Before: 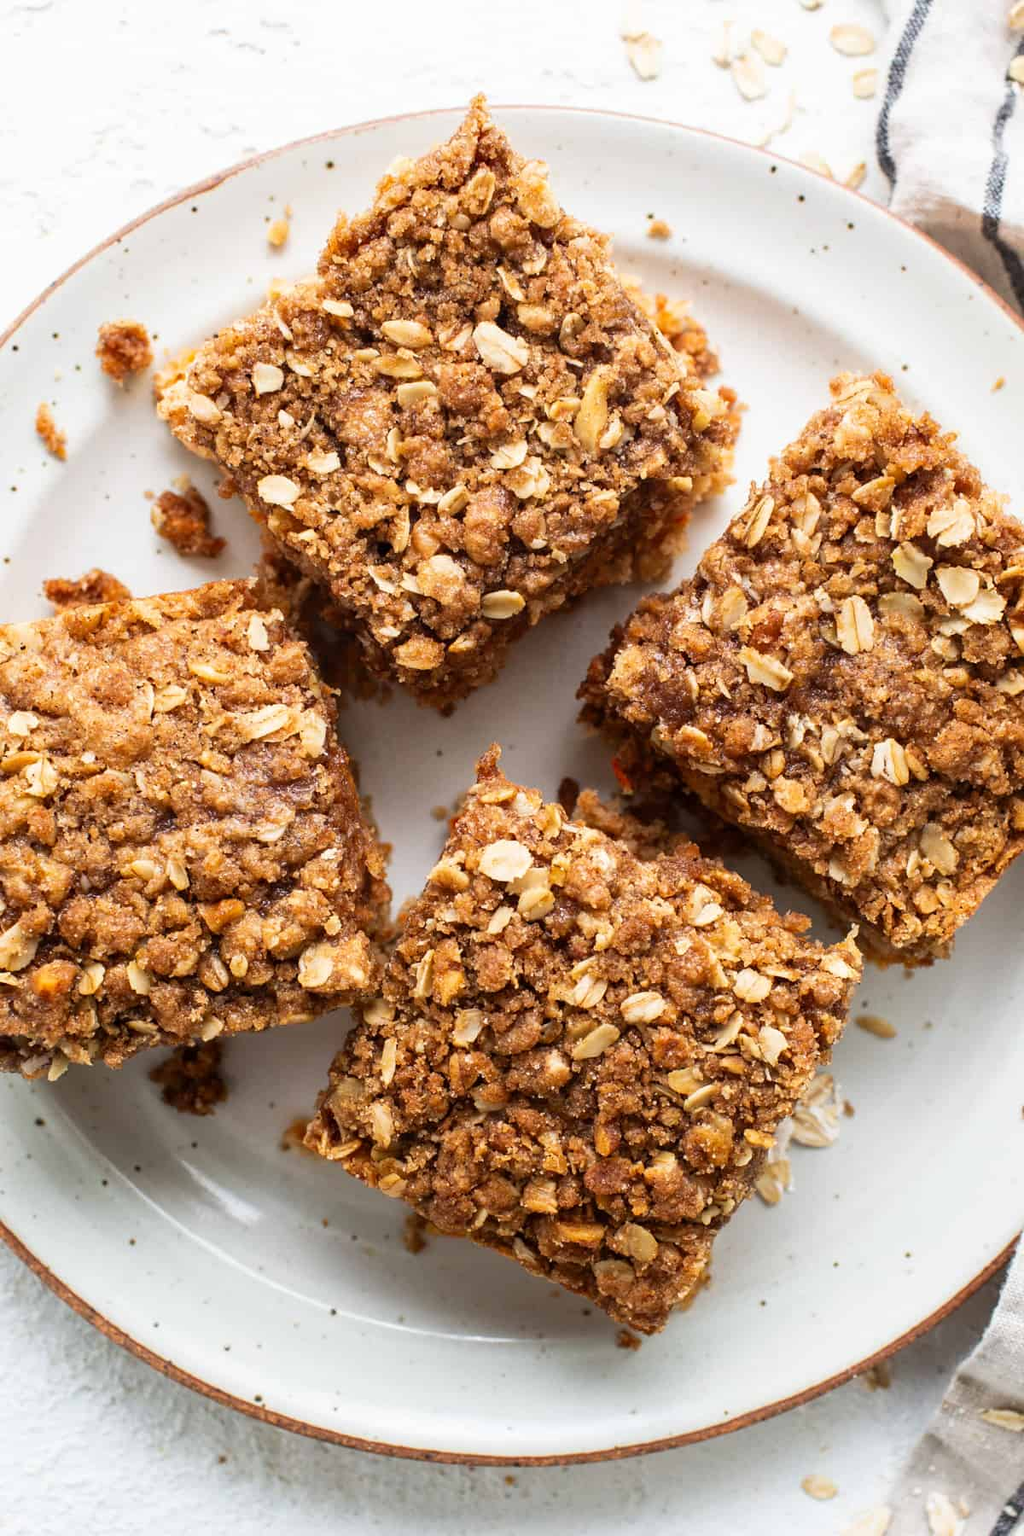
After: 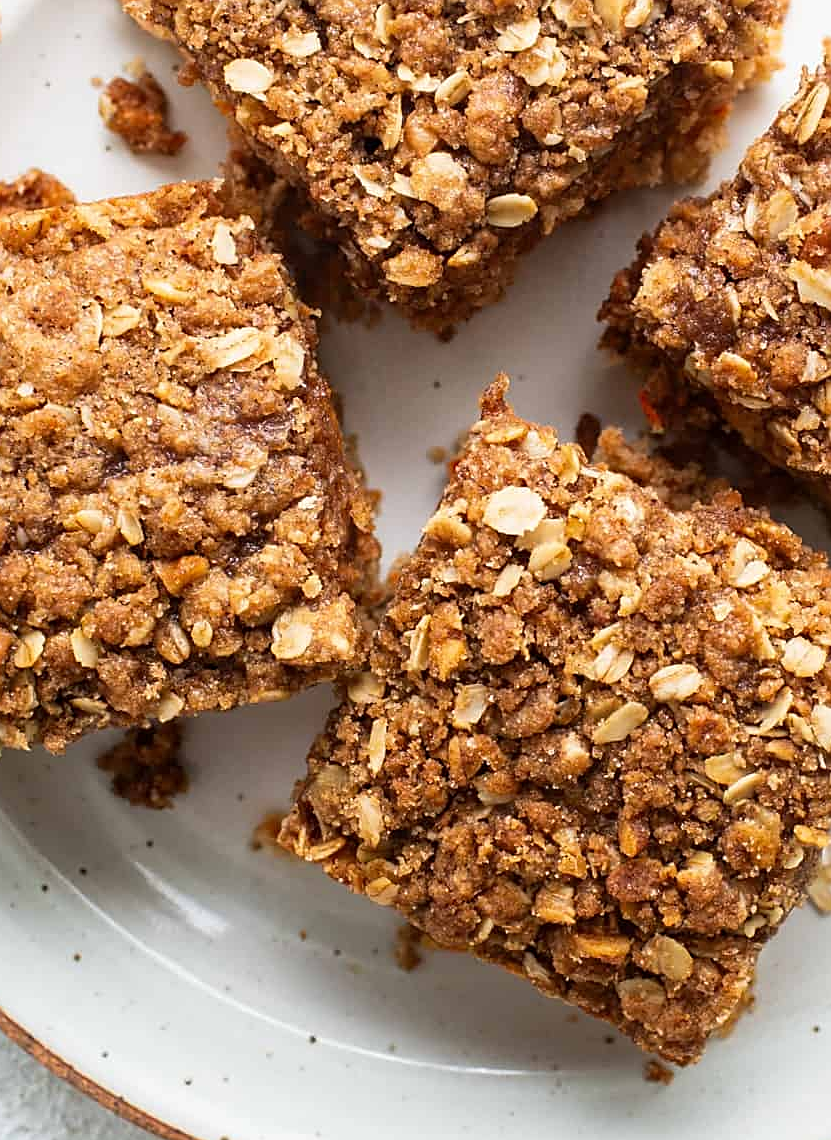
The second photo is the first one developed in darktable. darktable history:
sharpen: on, module defaults
crop: left 6.536%, top 27.72%, right 24.19%, bottom 8.907%
